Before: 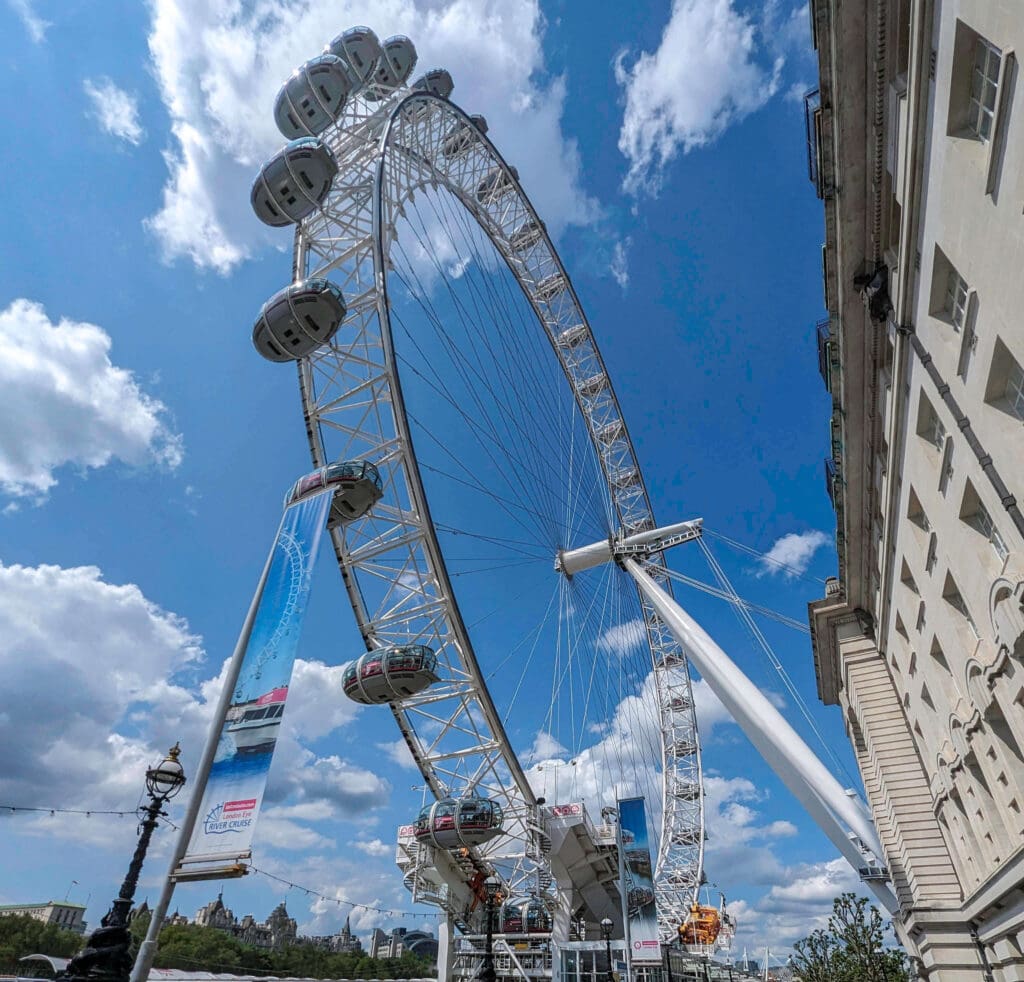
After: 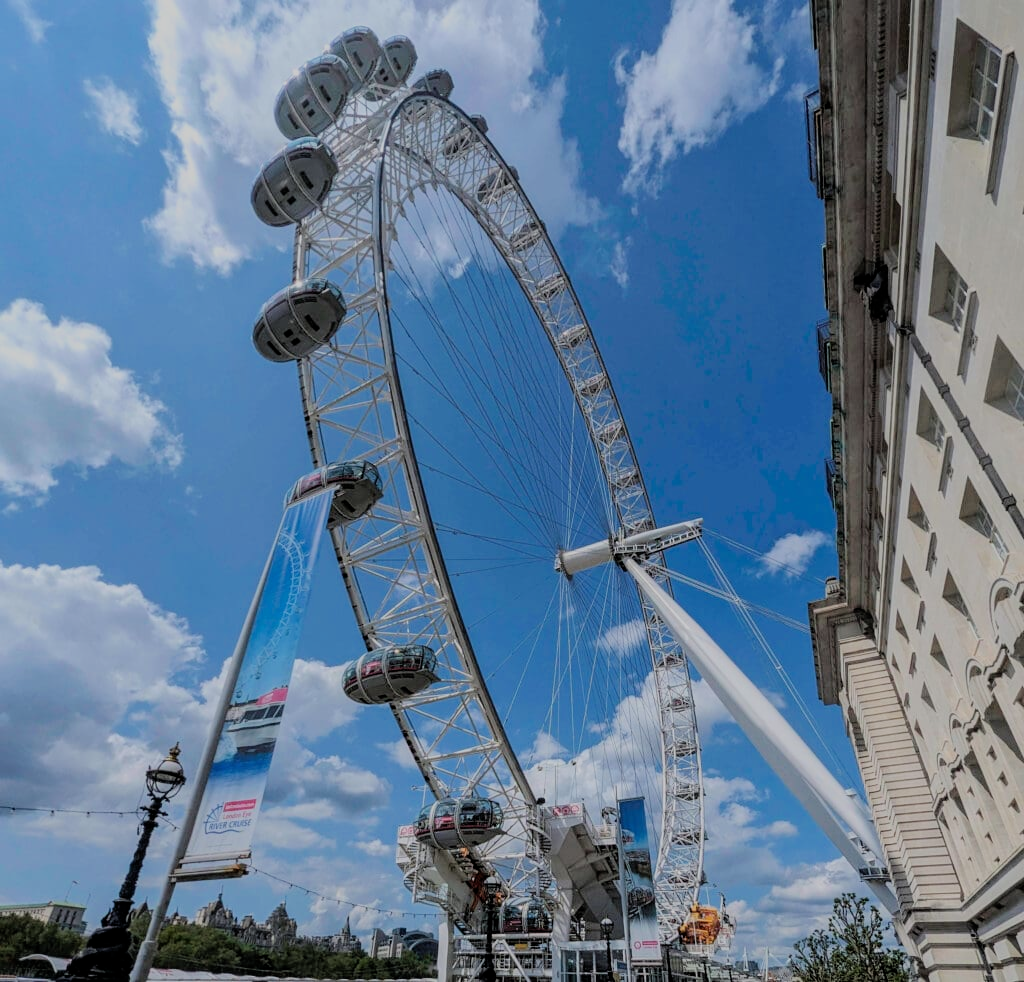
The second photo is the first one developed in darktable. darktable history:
filmic rgb: middle gray luminance 29.76%, black relative exposure -8.94 EV, white relative exposure 7 EV, target black luminance 0%, hardness 2.94, latitude 1.46%, contrast 0.962, highlights saturation mix 4.76%, shadows ↔ highlights balance 12.88%, color science v6 (2022)
